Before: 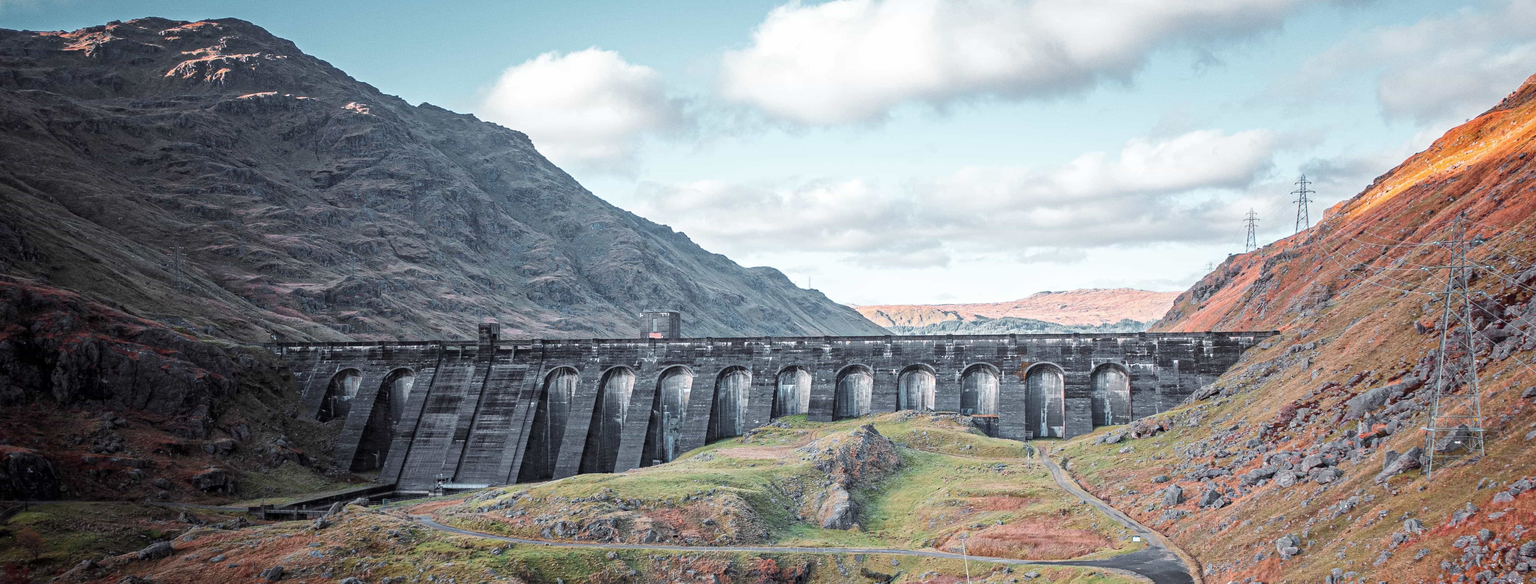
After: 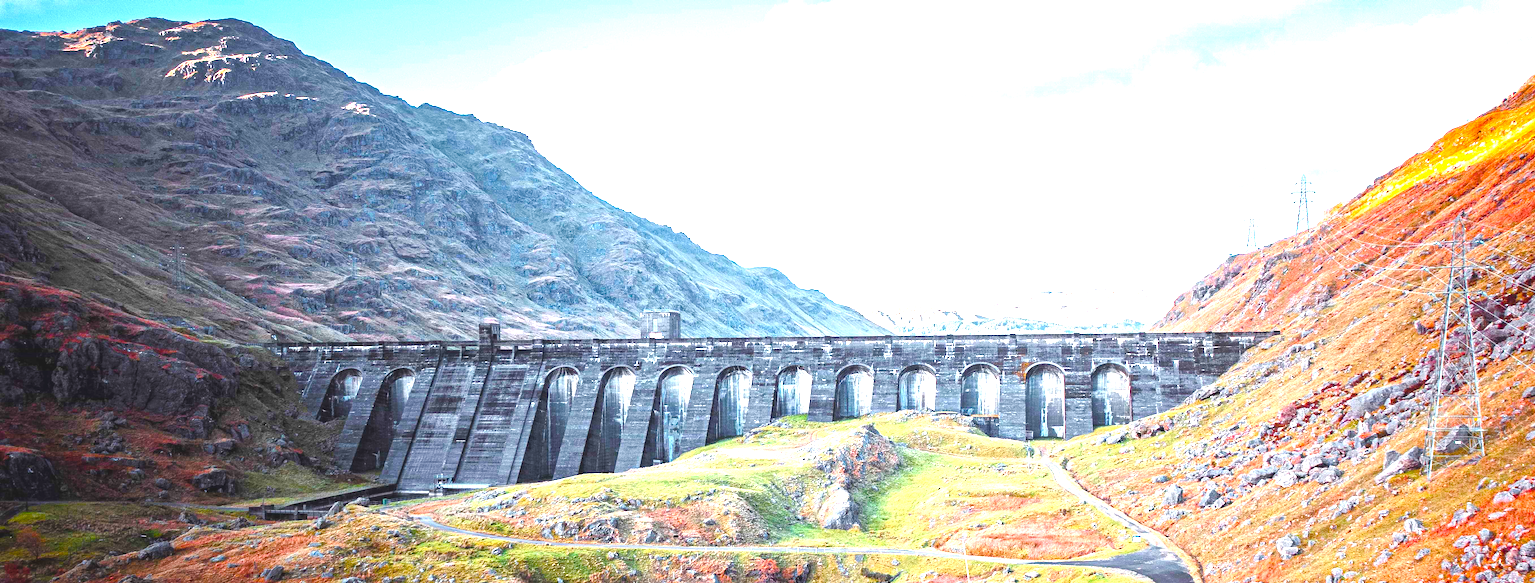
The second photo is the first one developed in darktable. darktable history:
exposure: black level correction -0.005, exposure 1.002 EV, compensate highlight preservation false
color balance rgb: linear chroma grading › shadows 10%, linear chroma grading › highlights 10%, linear chroma grading › global chroma 15%, linear chroma grading › mid-tones 15%, perceptual saturation grading › global saturation 40%, perceptual saturation grading › highlights -25%, perceptual saturation grading › mid-tones 35%, perceptual saturation grading › shadows 35%, perceptual brilliance grading › global brilliance 11.29%, global vibrance 11.29%
